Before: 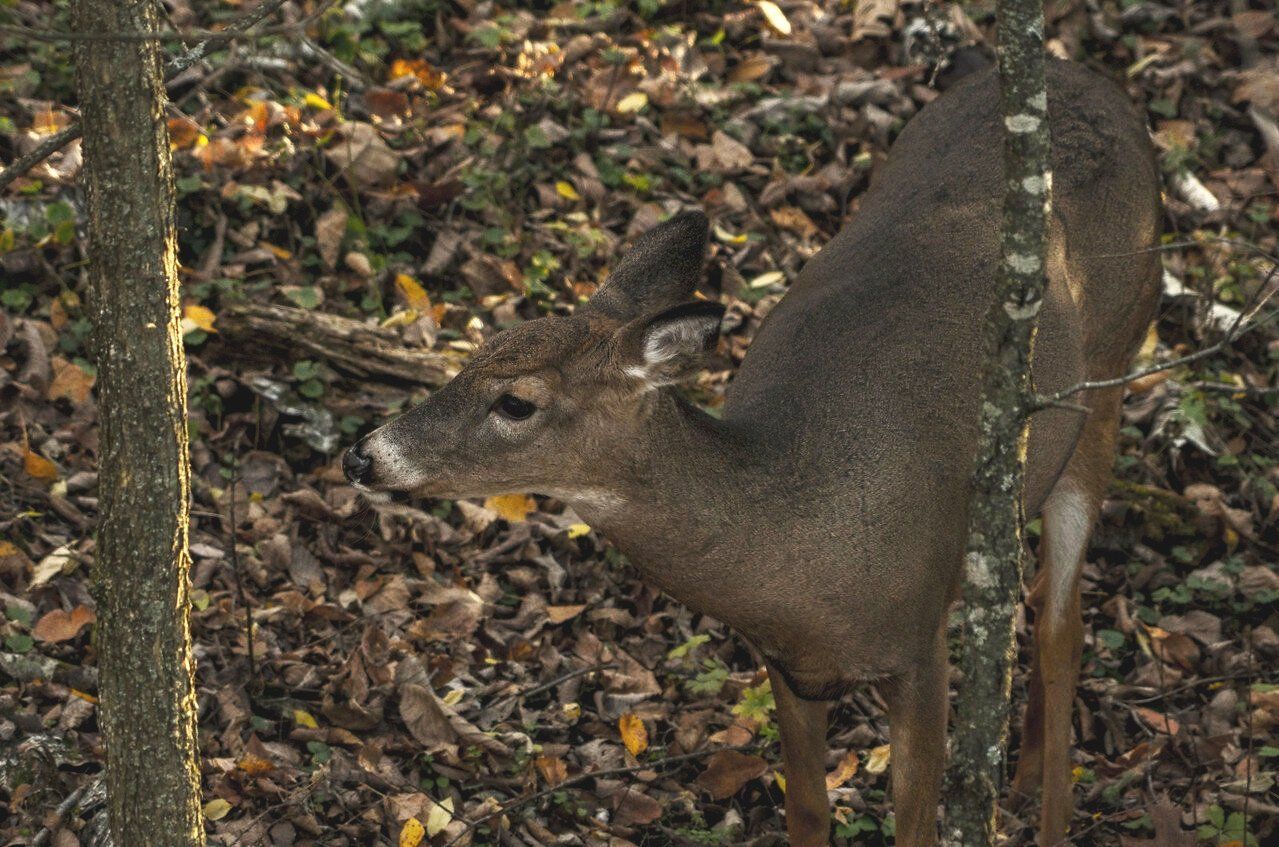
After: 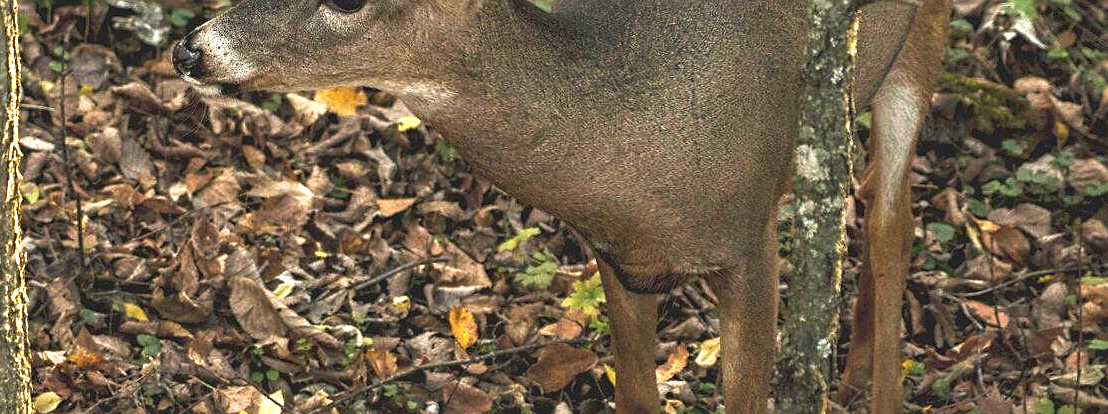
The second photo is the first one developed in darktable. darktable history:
exposure: black level correction 0, exposure 1 EV, compensate exposure bias true, compensate highlight preservation false
velvia: on, module defaults
crop and rotate: left 13.306%, top 48.129%, bottom 2.928%
sharpen: on, module defaults
